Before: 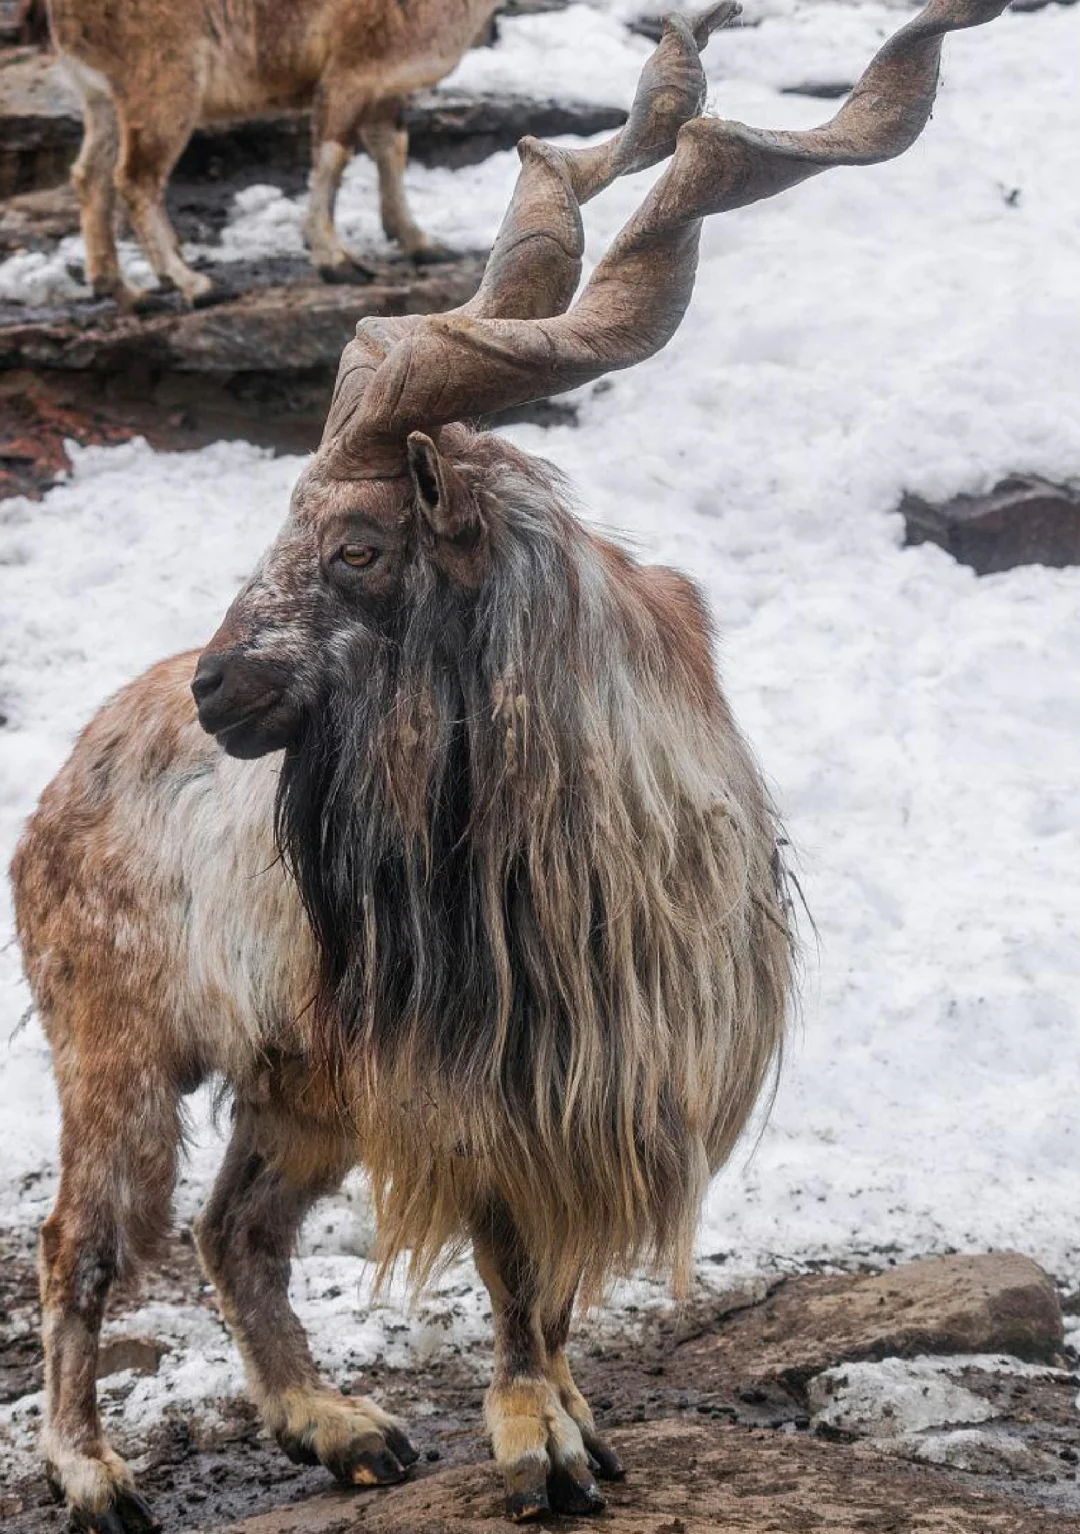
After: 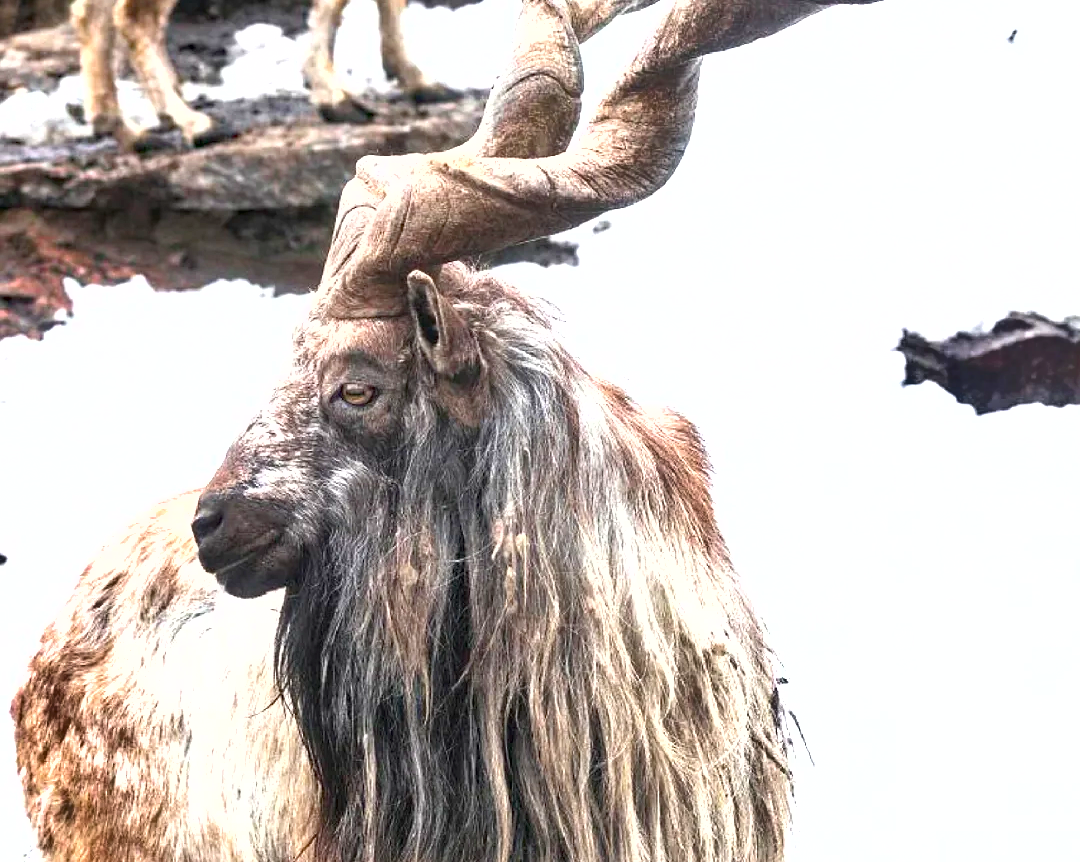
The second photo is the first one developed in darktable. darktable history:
haze removal: compatibility mode true, adaptive false
crop and rotate: top 10.519%, bottom 33.254%
shadows and highlights: shadows 60.41, soften with gaussian
color zones: curves: ch0 [(0, 0.5) (0.143, 0.52) (0.286, 0.5) (0.429, 0.5) (0.571, 0.5) (0.714, 0.5) (0.857, 0.5) (1, 0.5)]; ch1 [(0, 0.489) (0.155, 0.45) (0.286, 0.466) (0.429, 0.5) (0.571, 0.5) (0.714, 0.5) (0.857, 0.5) (1, 0.489)], mix 32.42%
exposure: black level correction 0, exposure 1.678 EV, compensate exposure bias true, compensate highlight preservation false
